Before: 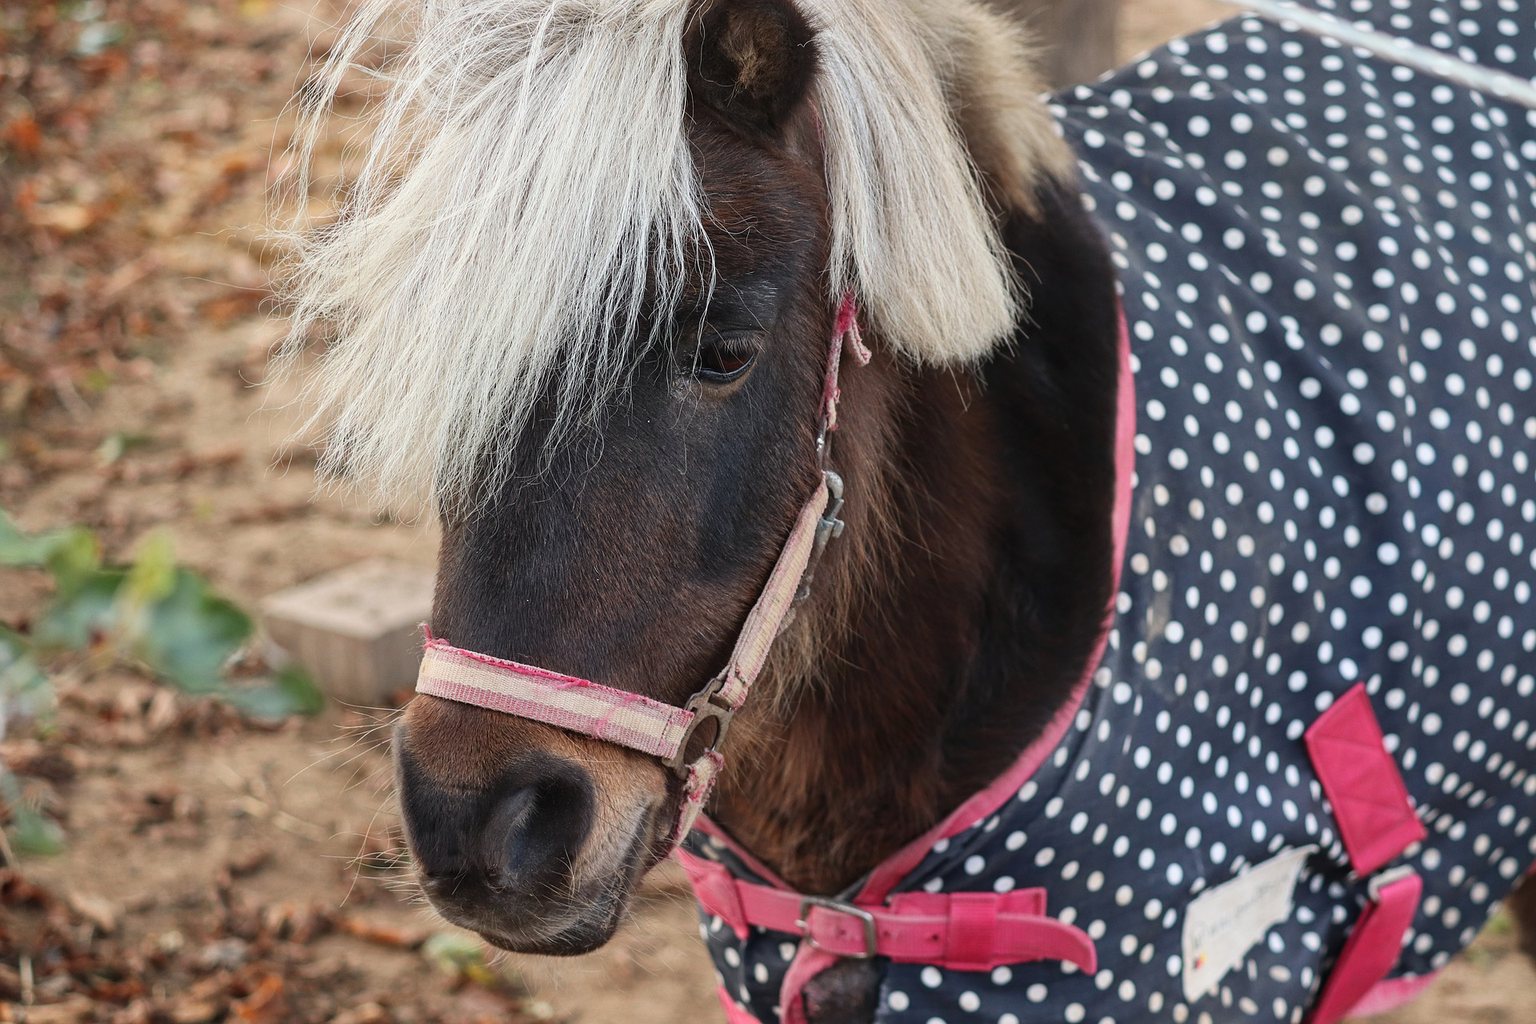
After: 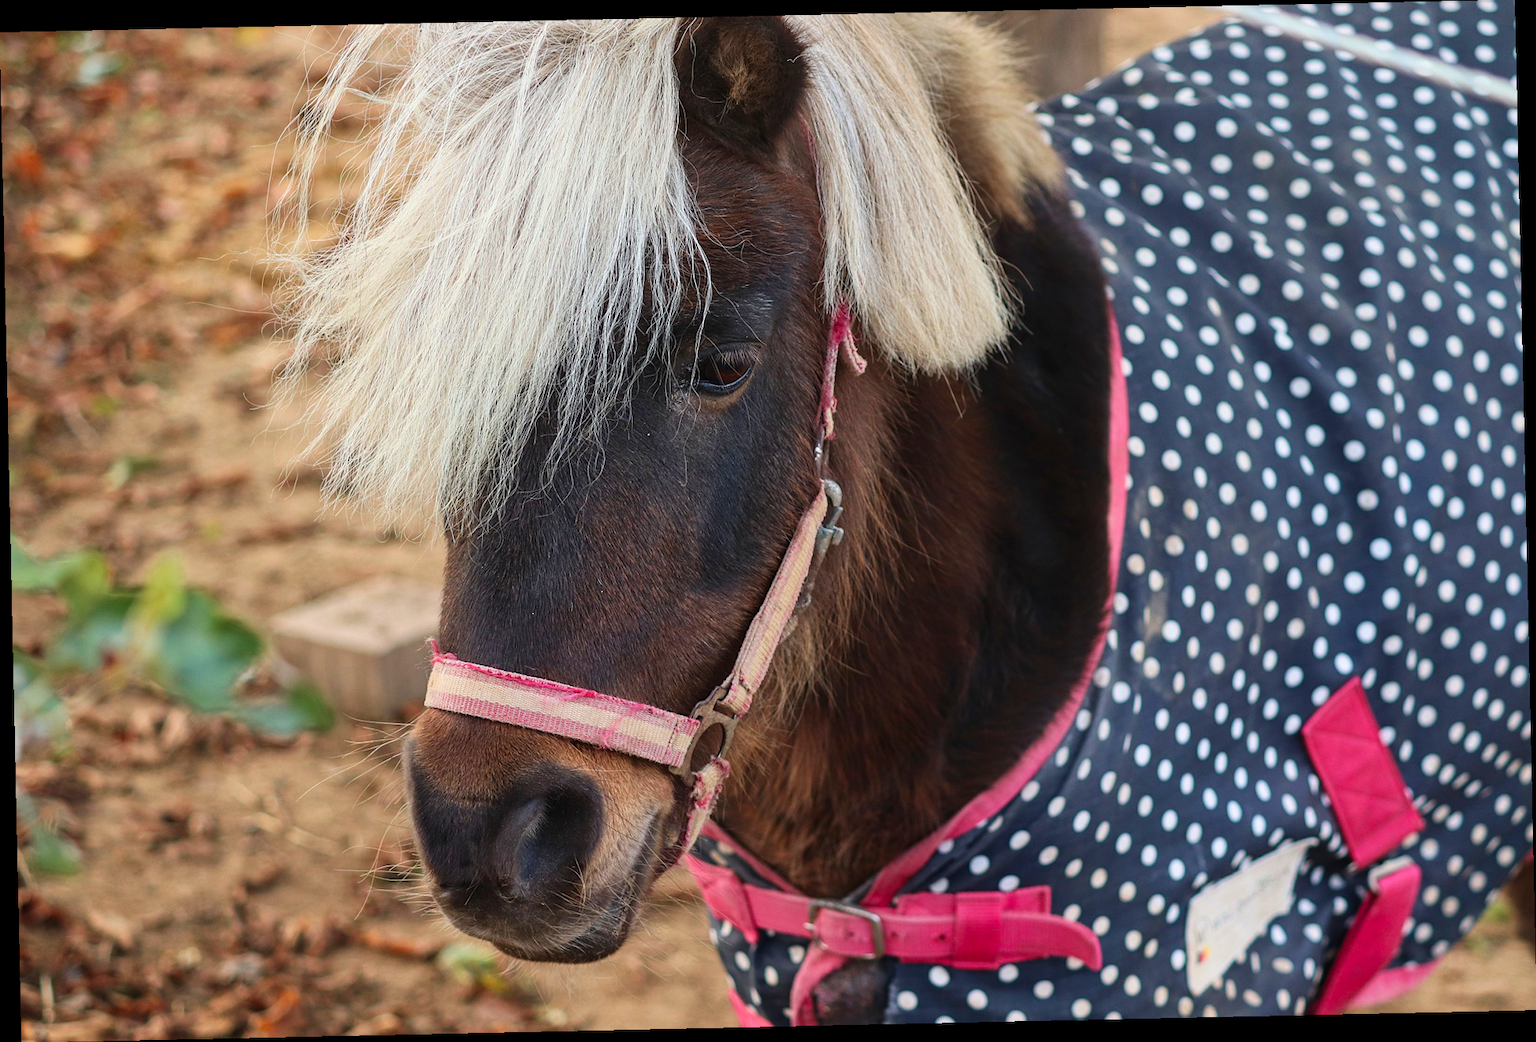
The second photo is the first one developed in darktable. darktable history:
contrast brightness saturation: contrast 0.04, saturation 0.16
rotate and perspective: rotation -1.24°, automatic cropping off
velvia: on, module defaults
